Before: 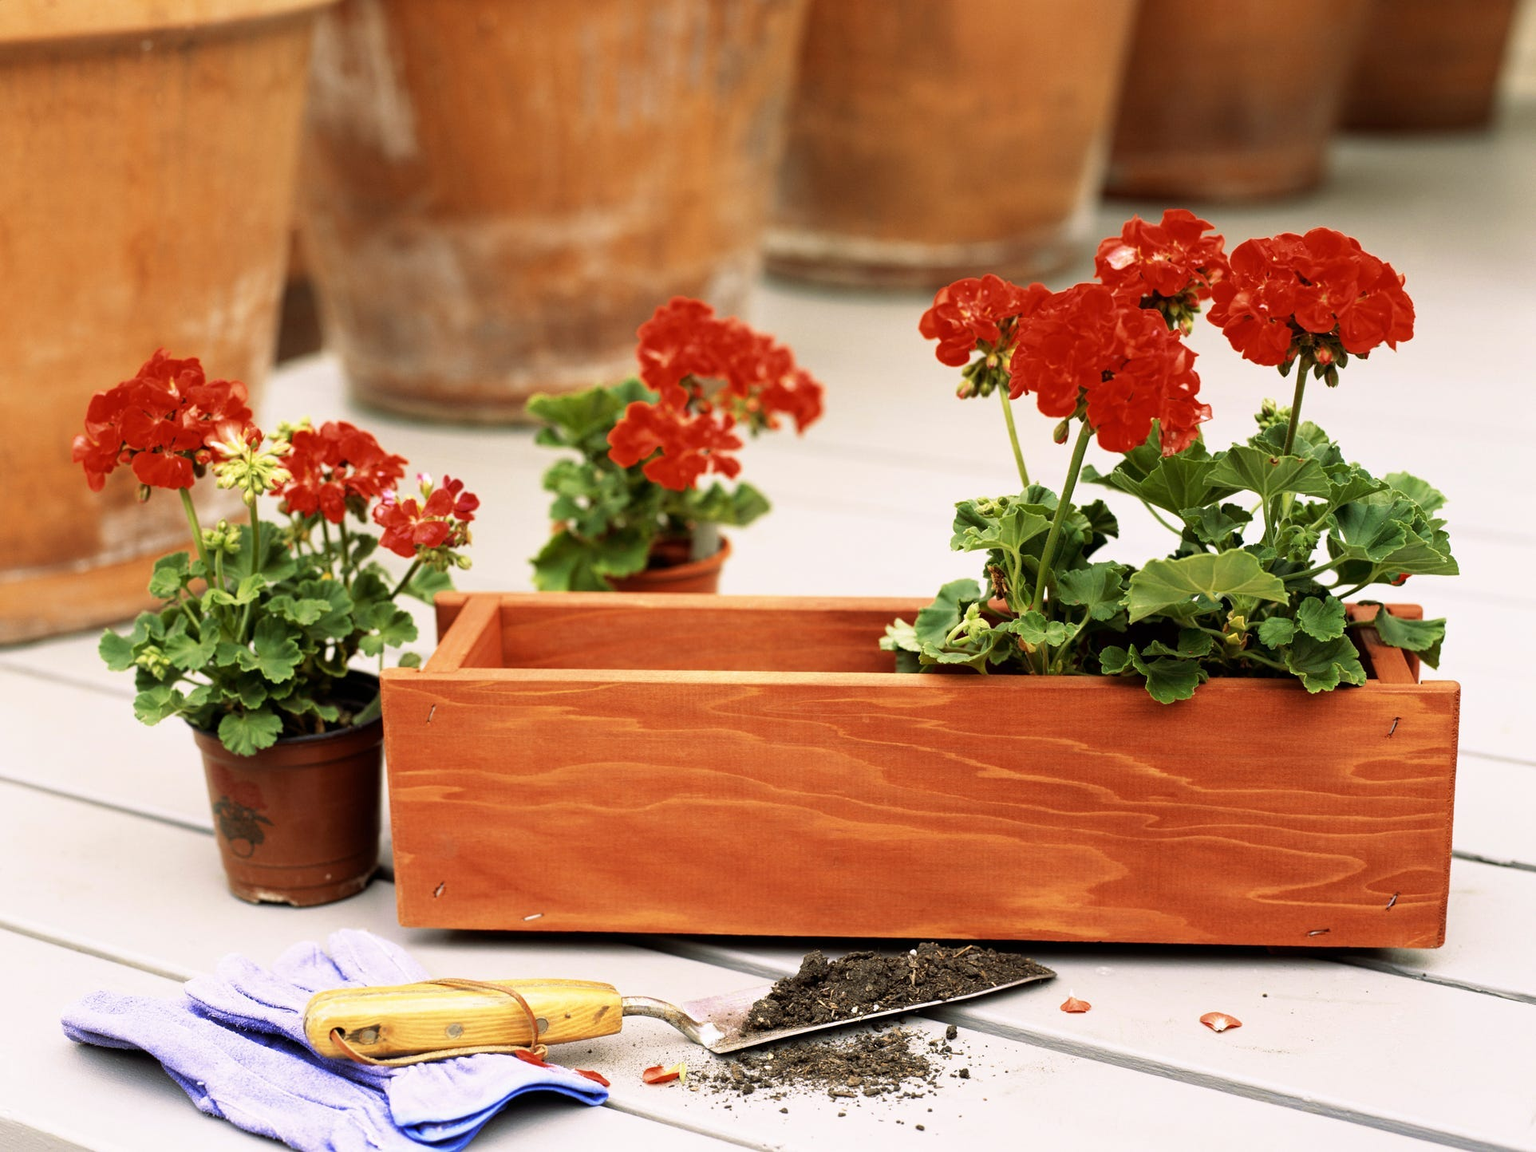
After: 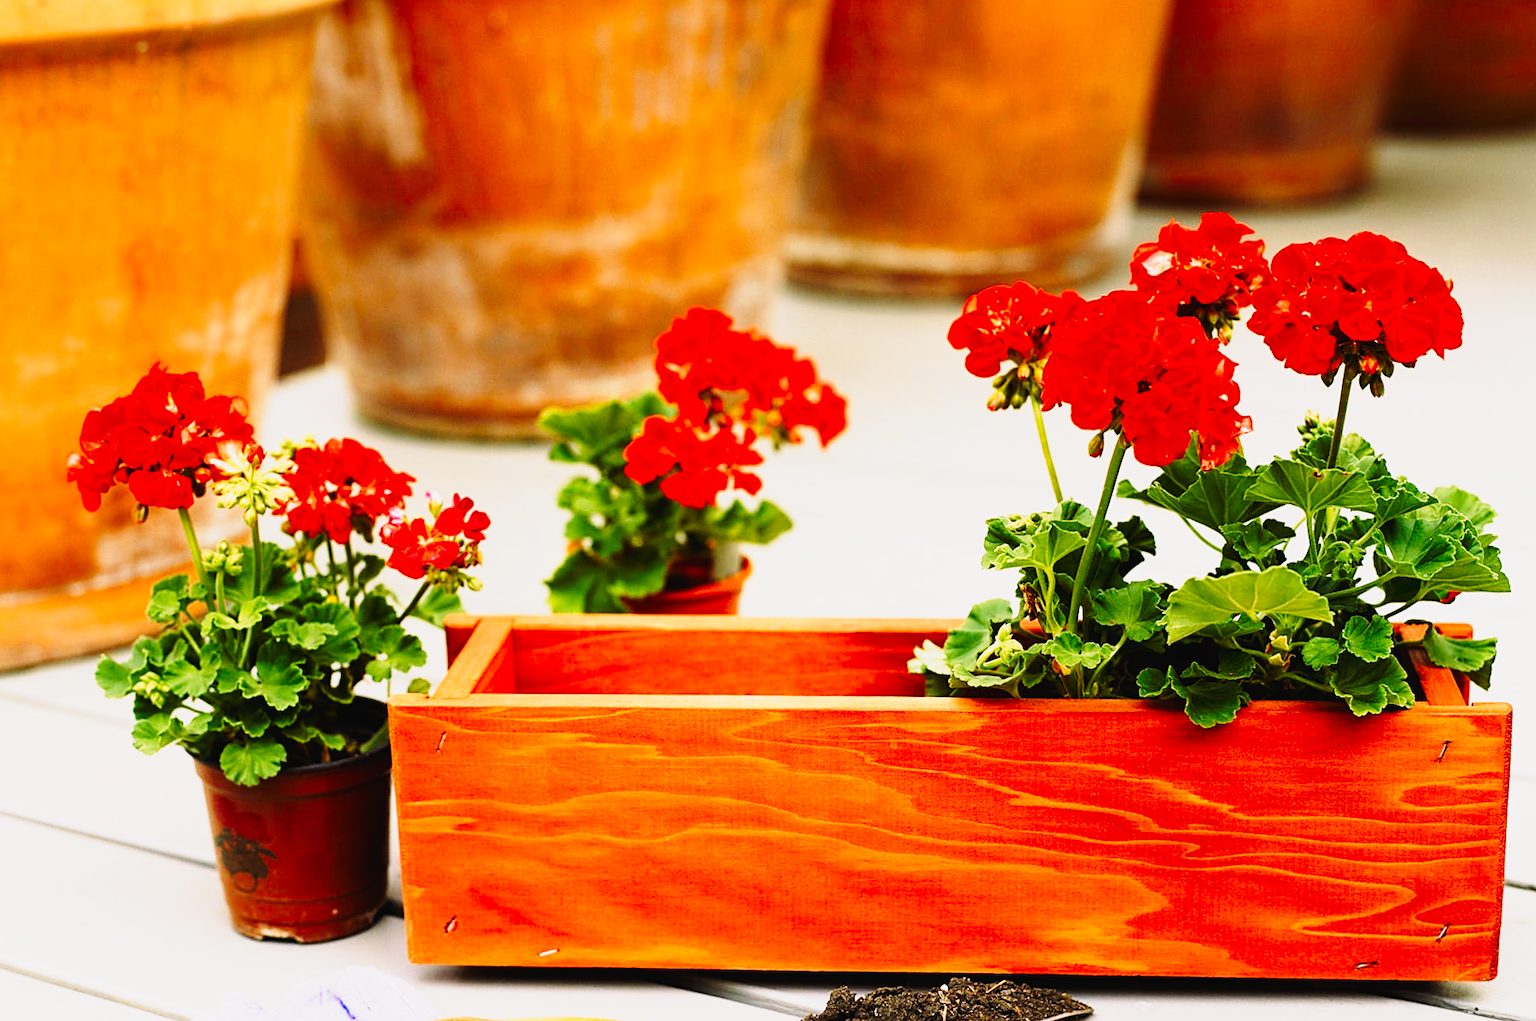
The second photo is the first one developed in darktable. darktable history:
crop and rotate: angle 0.253°, left 0.249%, right 3.13%, bottom 14.31%
tone curve: curves: ch0 [(0.003, 0.023) (0.071, 0.052) (0.236, 0.197) (0.466, 0.557) (0.625, 0.761) (0.783, 0.9) (0.994, 0.968)]; ch1 [(0, 0) (0.262, 0.227) (0.417, 0.386) (0.469, 0.467) (0.502, 0.498) (0.528, 0.53) (0.573, 0.579) (0.605, 0.621) (0.644, 0.671) (0.686, 0.728) (0.994, 0.987)]; ch2 [(0, 0) (0.262, 0.188) (0.385, 0.353) (0.427, 0.424) (0.495, 0.493) (0.515, 0.54) (0.547, 0.561) (0.589, 0.613) (0.644, 0.748) (1, 1)], preserve colors none
exposure: exposure -0.069 EV, compensate exposure bias true, compensate highlight preservation false
color correction: highlights b* 0.065, saturation 1.3
sharpen: on, module defaults
tone equalizer: edges refinement/feathering 500, mask exposure compensation -1.57 EV, preserve details no
